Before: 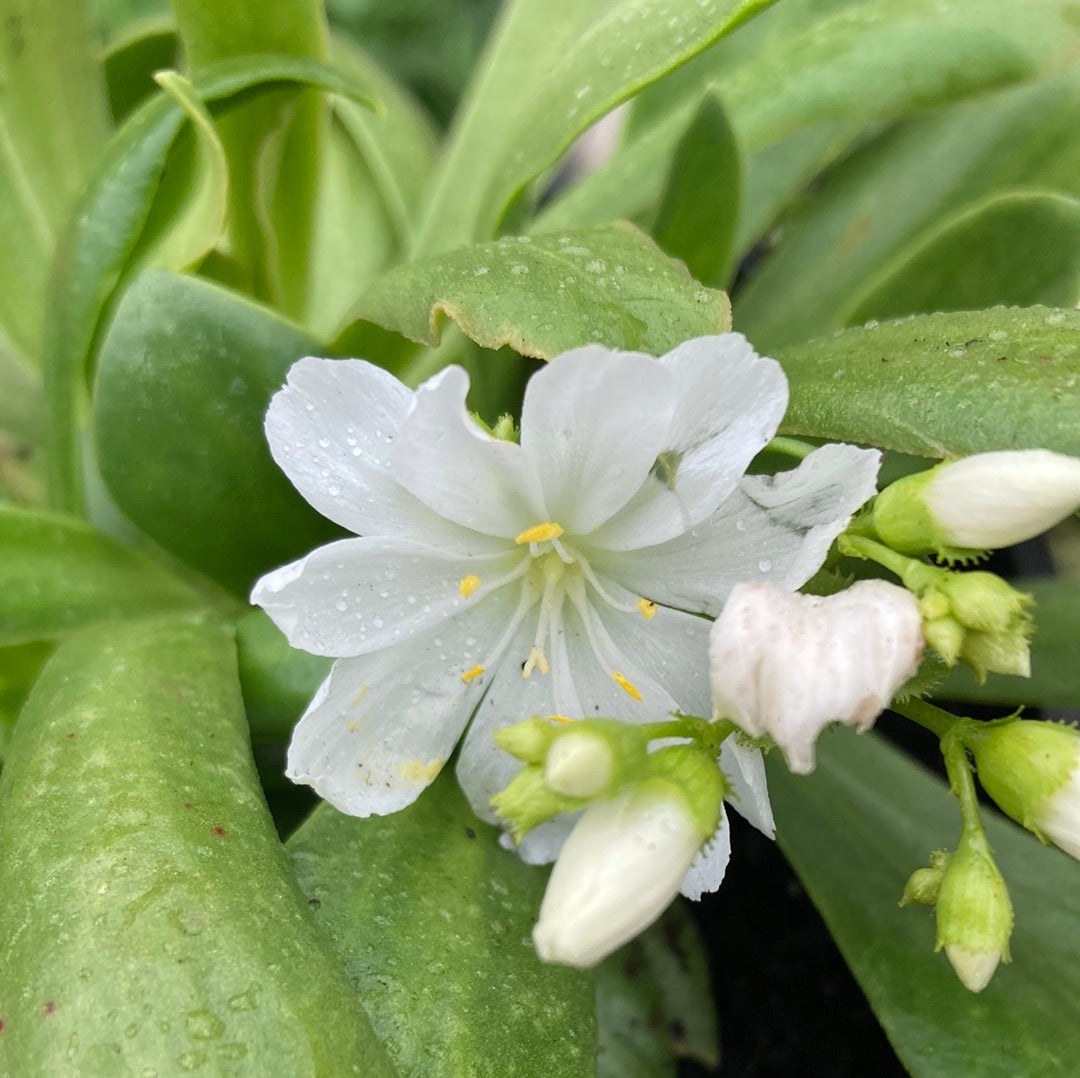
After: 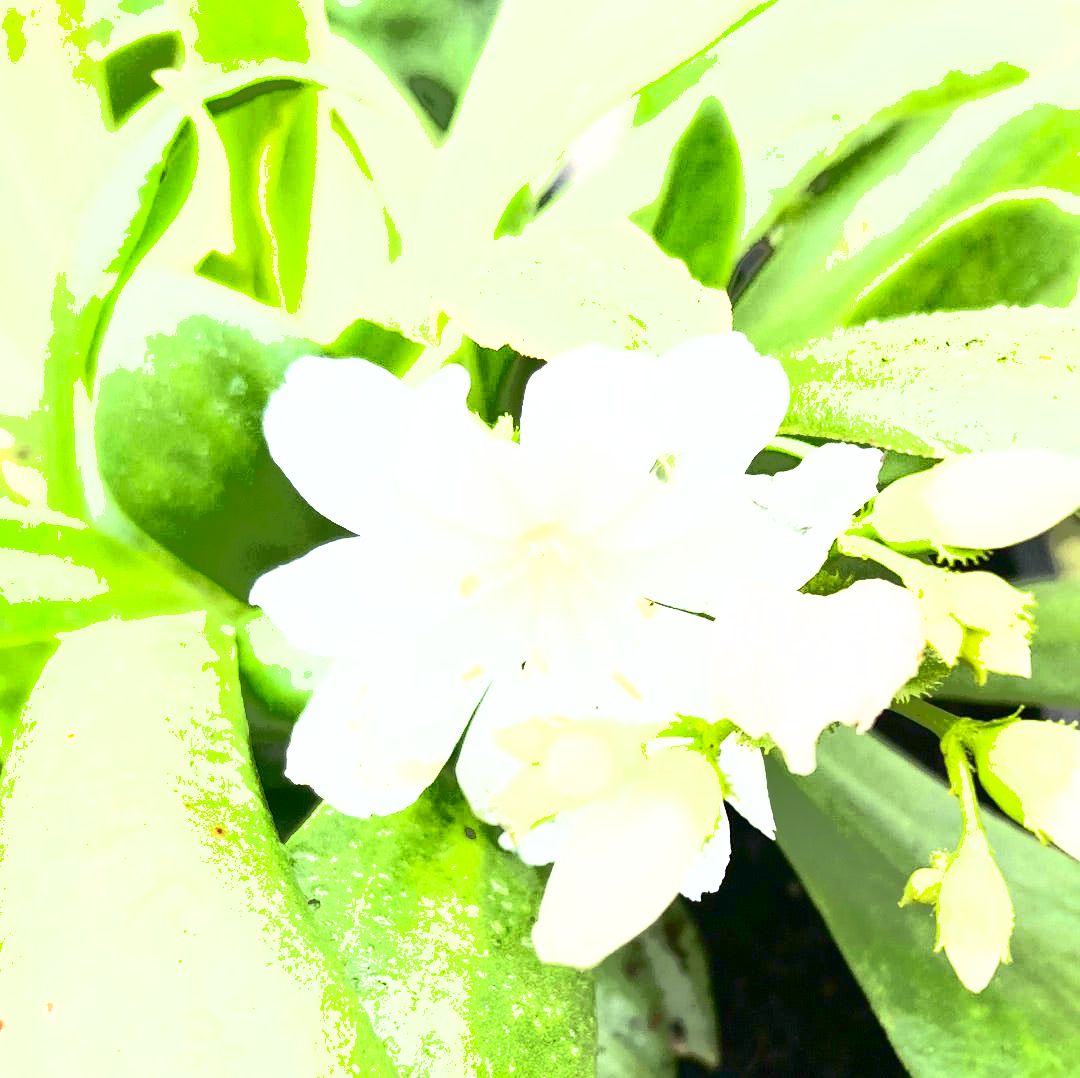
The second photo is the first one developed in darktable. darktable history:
contrast brightness saturation: contrast 0.49, saturation -0.104
exposure: black level correction 0, exposure 1.996 EV, compensate exposure bias true, compensate highlight preservation false
shadows and highlights: shadows 59.66, highlights -59.92, shadows color adjustment 97.68%
